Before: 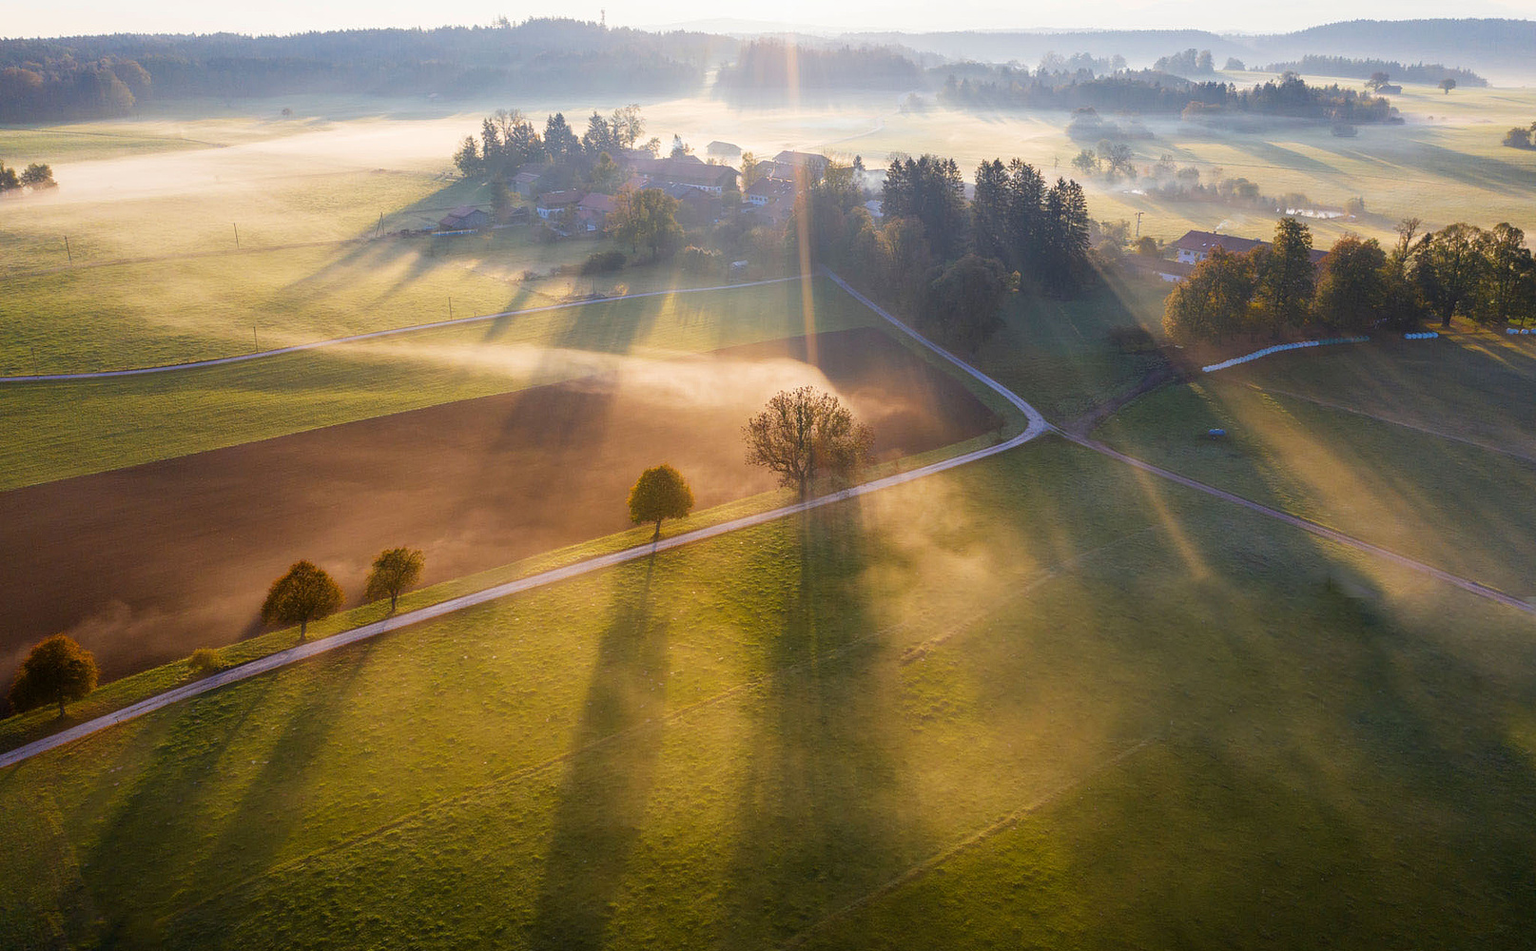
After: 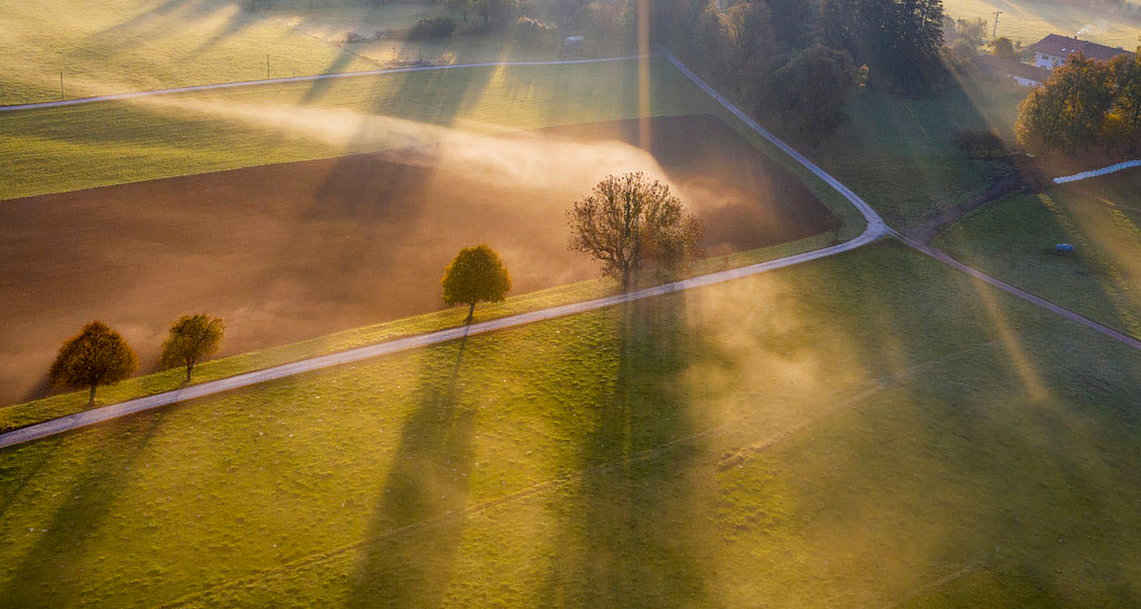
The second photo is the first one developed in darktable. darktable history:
contrast equalizer: y [[0.528 ×6], [0.514 ×6], [0.362 ×6], [0 ×6], [0 ×6]], mix 0.198
crop and rotate: angle -3.62°, left 9.806%, top 21.117%, right 12.462%, bottom 11.844%
exposure: black level correction 0.009, exposure 0.017 EV, compensate highlight preservation false
